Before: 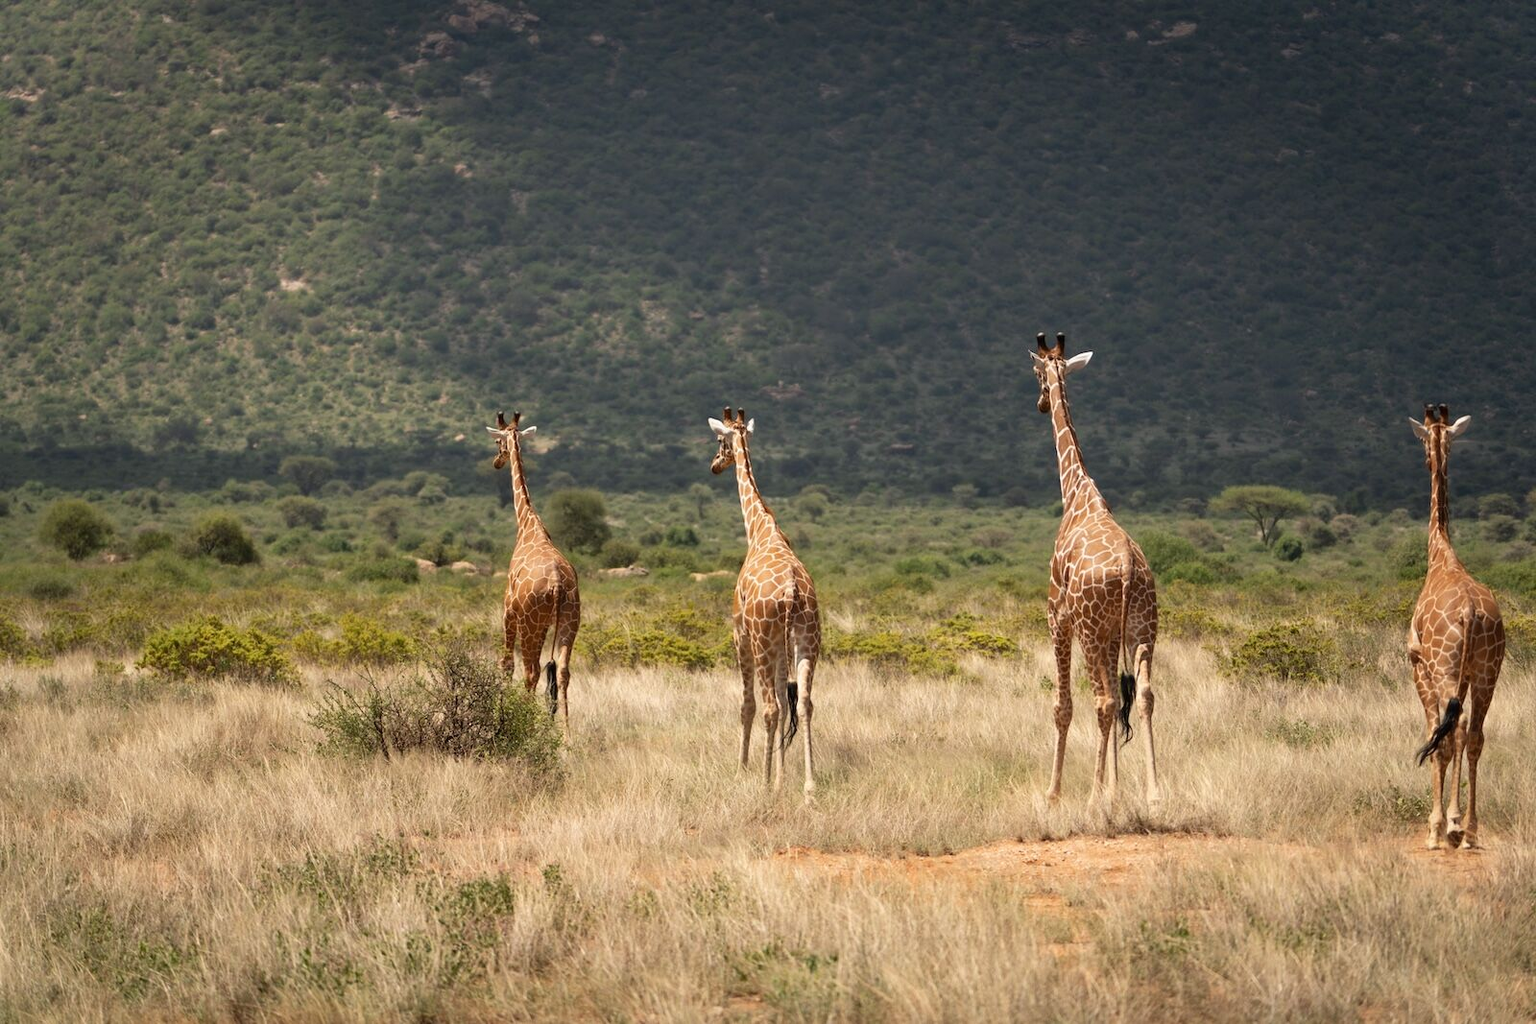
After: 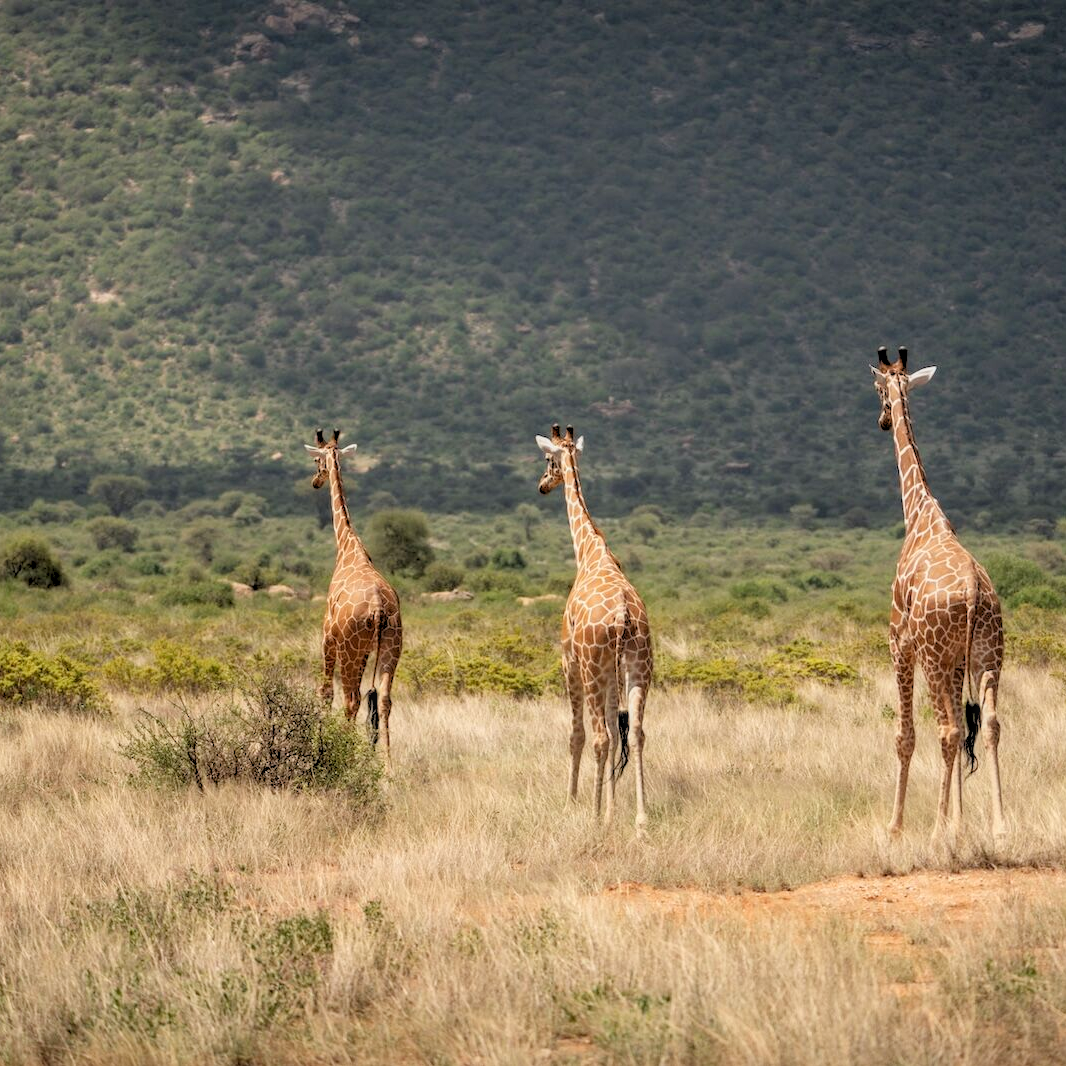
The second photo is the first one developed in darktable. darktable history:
local contrast: on, module defaults
rgb levels: preserve colors sum RGB, levels [[0.038, 0.433, 0.934], [0, 0.5, 1], [0, 0.5, 1]]
crop and rotate: left 12.648%, right 20.685%
